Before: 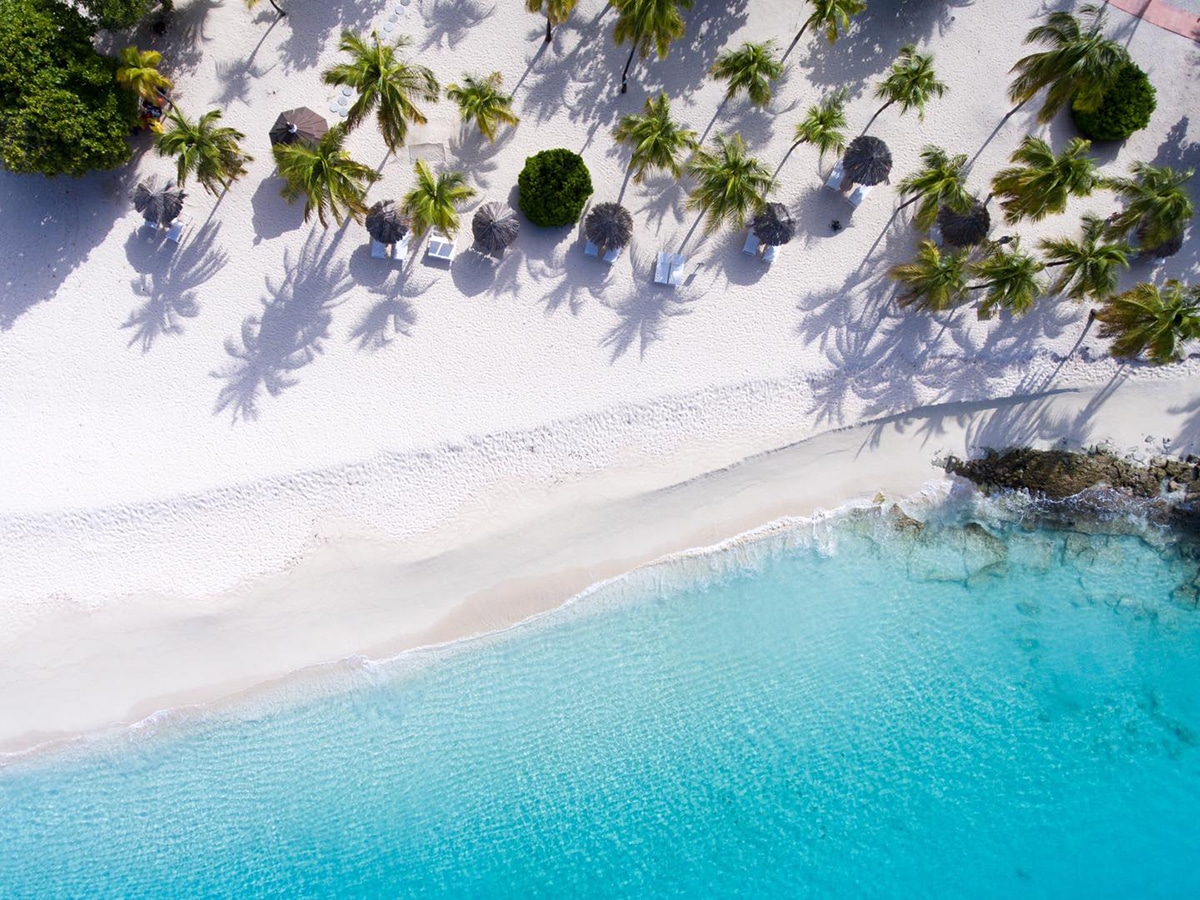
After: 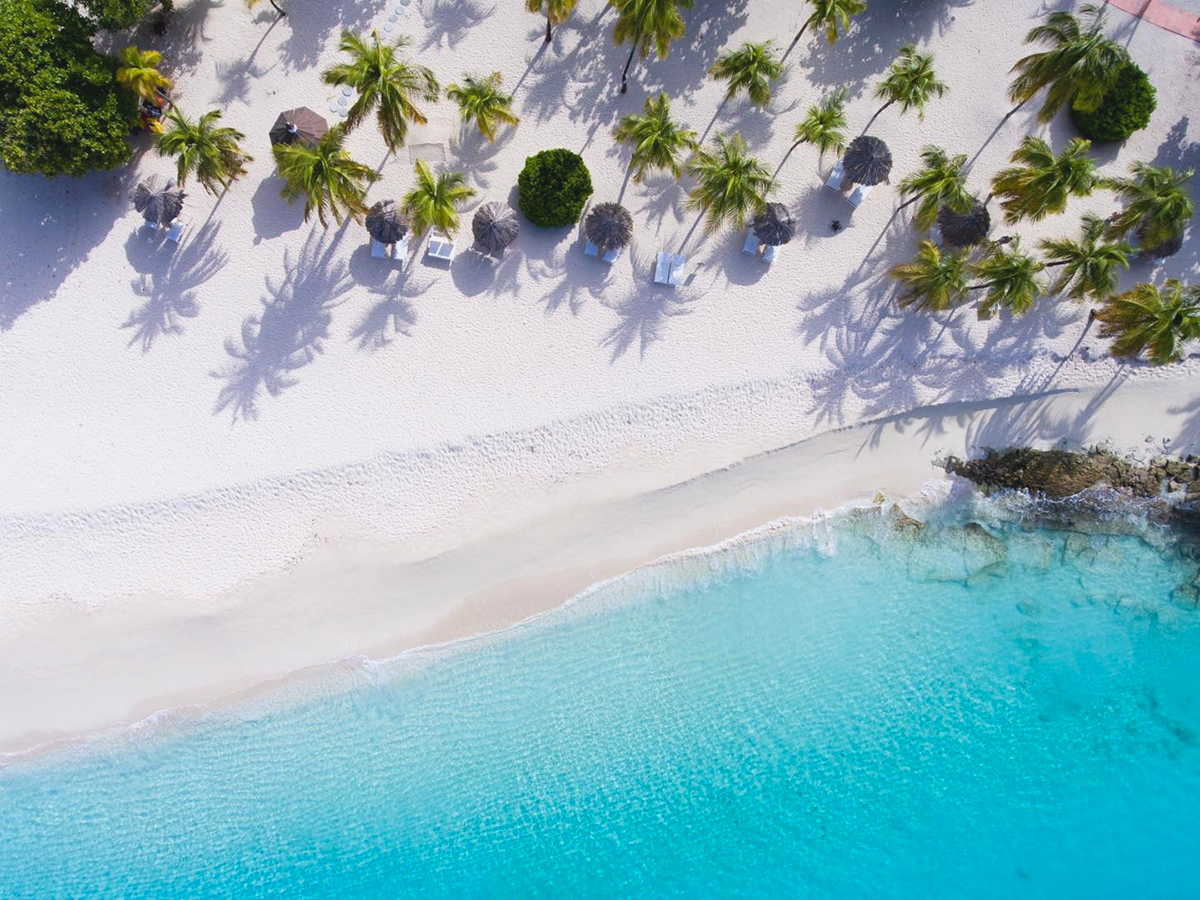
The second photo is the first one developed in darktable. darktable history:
contrast brightness saturation: contrast -0.095, brightness 0.044, saturation 0.082
